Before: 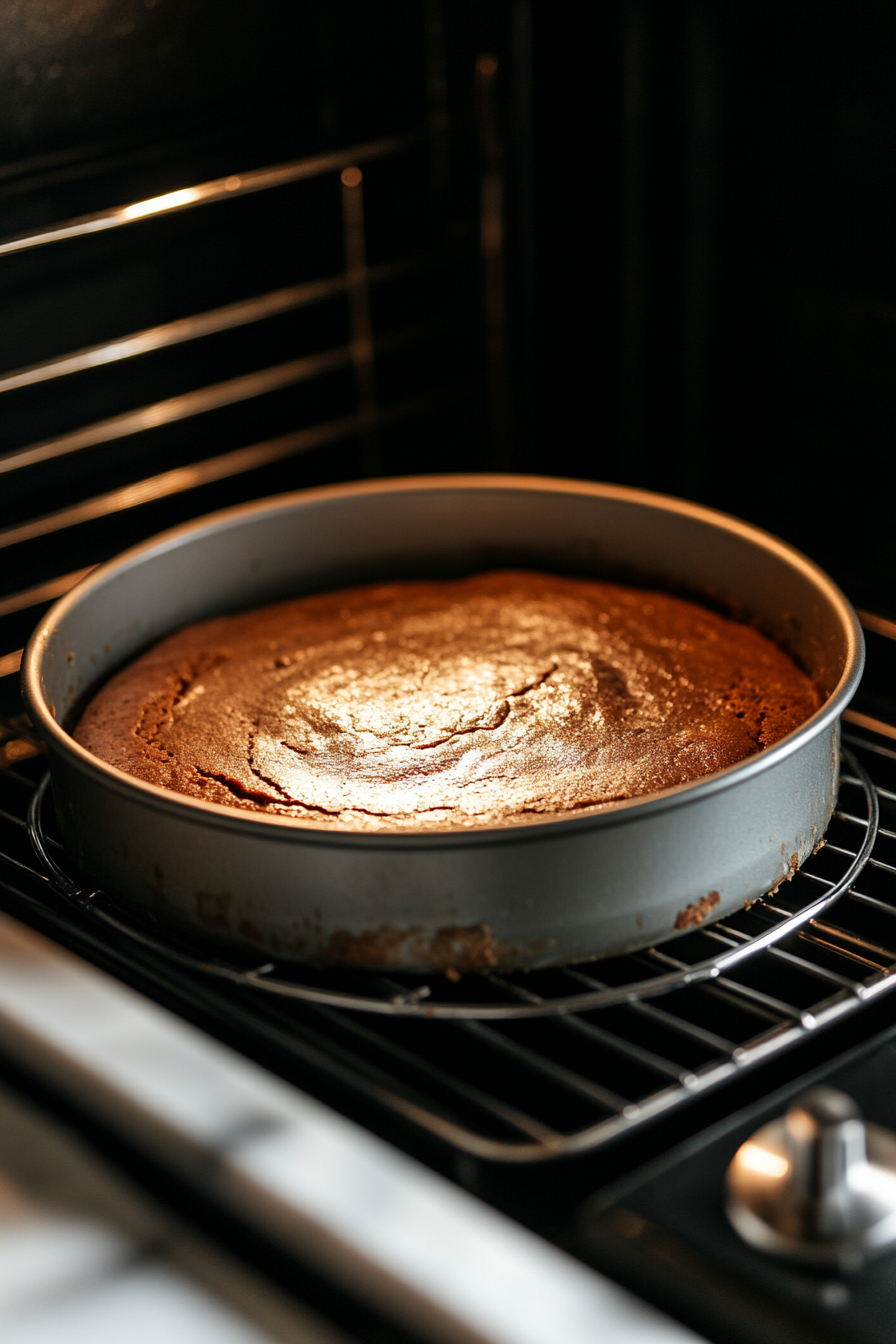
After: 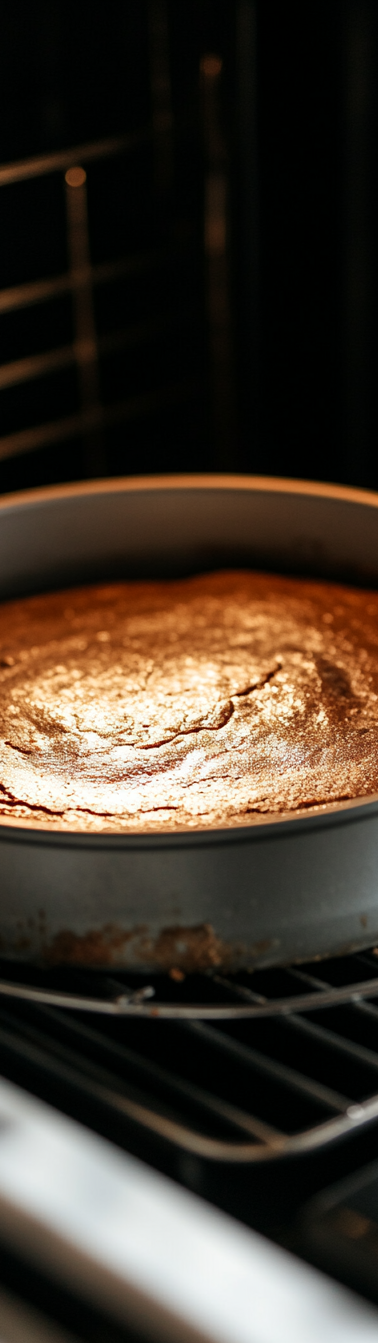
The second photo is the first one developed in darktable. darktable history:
crop: left 30.819%, right 26.901%
